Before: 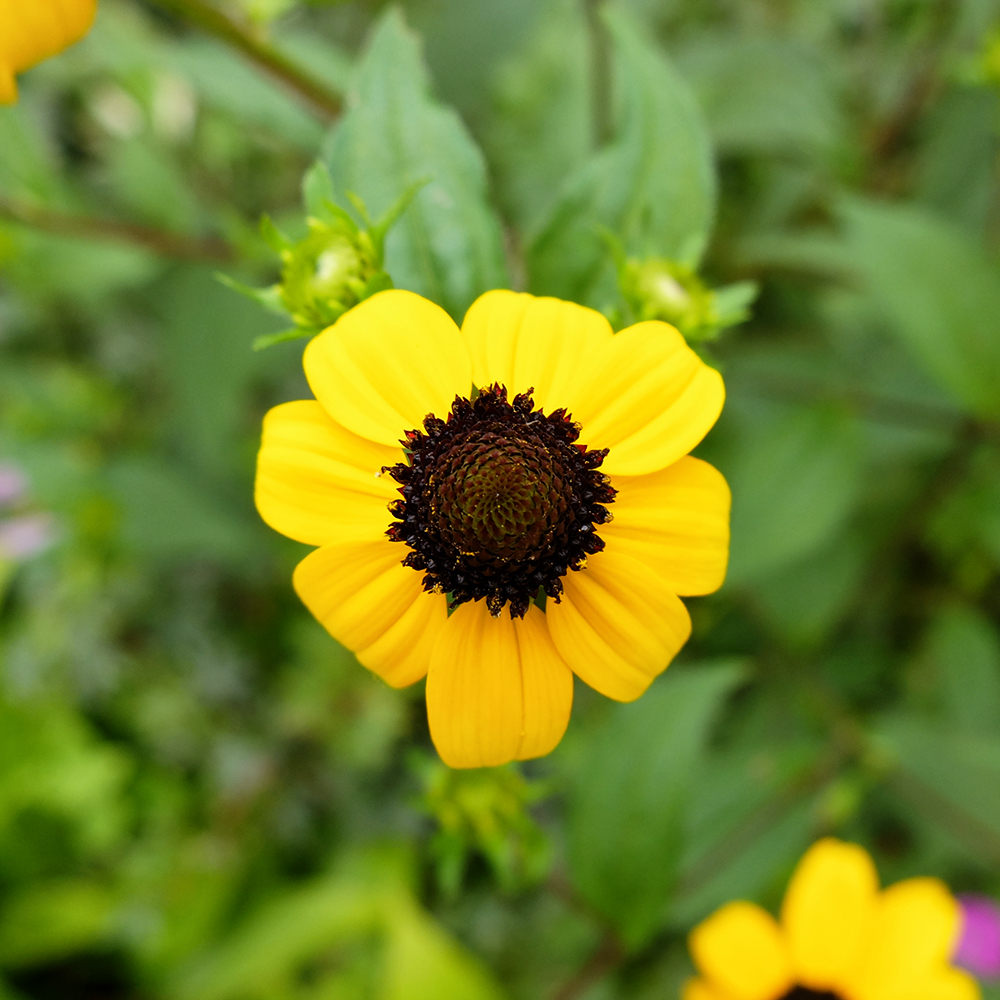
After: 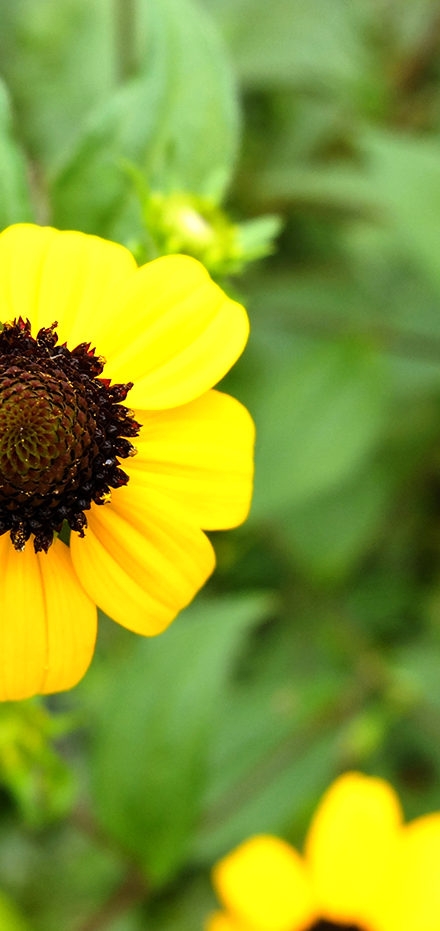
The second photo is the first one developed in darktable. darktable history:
exposure: exposure 0.6 EV, compensate highlight preservation false
crop: left 47.628%, top 6.643%, right 7.874%
